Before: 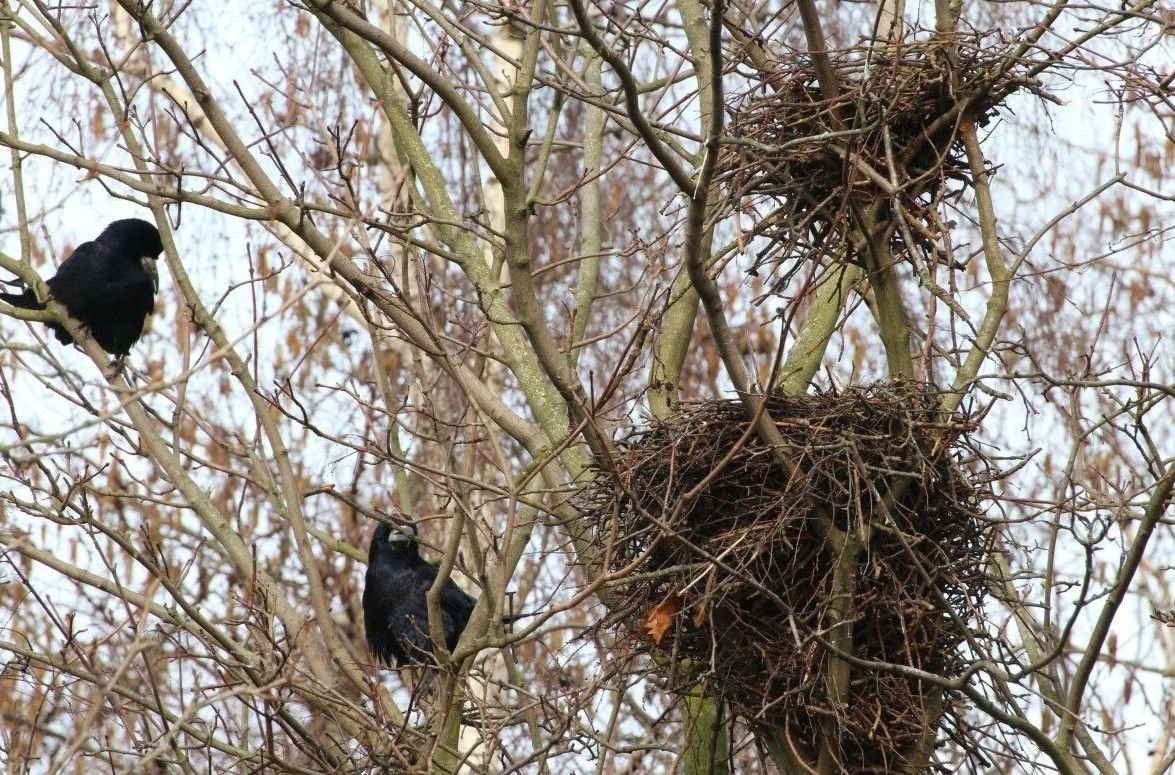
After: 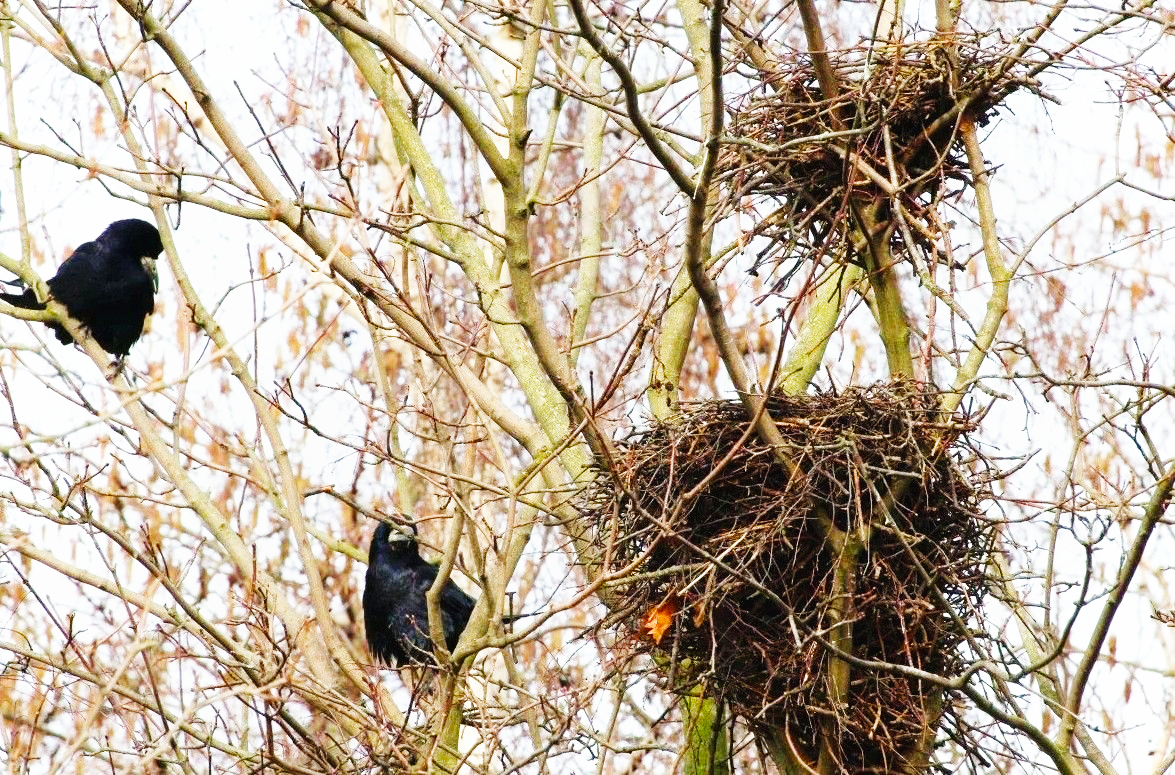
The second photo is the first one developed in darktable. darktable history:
base curve: curves: ch0 [(0, 0.003) (0.001, 0.002) (0.006, 0.004) (0.02, 0.022) (0.048, 0.086) (0.094, 0.234) (0.162, 0.431) (0.258, 0.629) (0.385, 0.8) (0.548, 0.918) (0.751, 0.988) (1, 1)], preserve colors none
color balance rgb: perceptual saturation grading › global saturation 14.968%, global vibrance 20%
local contrast: mode bilateral grid, contrast 99, coarseness 99, detail 91%, midtone range 0.2
